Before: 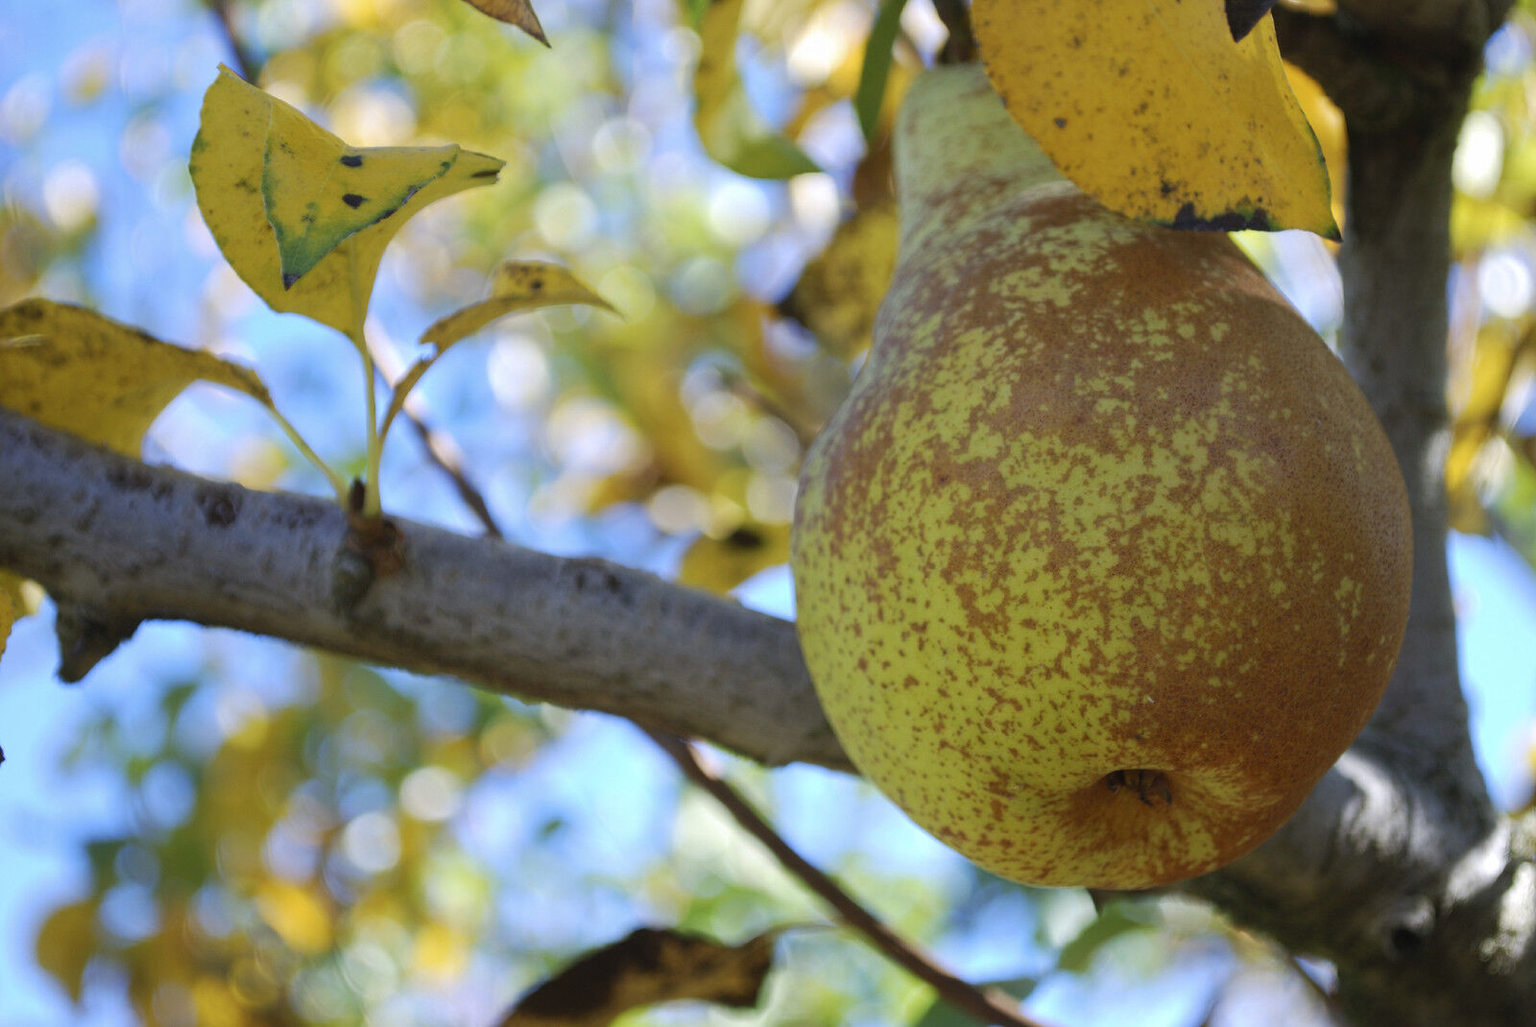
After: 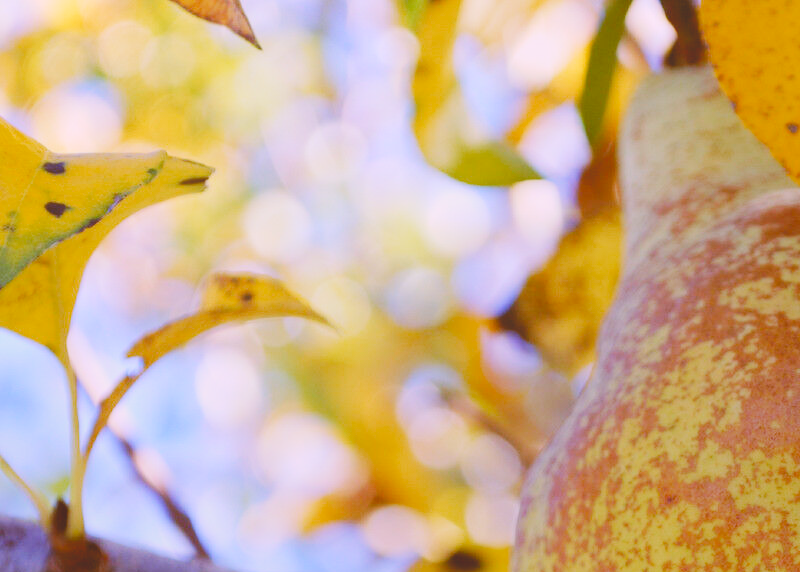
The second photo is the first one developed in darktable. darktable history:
local contrast: detail 69%
white balance: red 1.188, blue 1.11
color balance: lift [1, 1.015, 1.004, 0.985], gamma [1, 0.958, 0.971, 1.042], gain [1, 0.956, 0.977, 1.044]
crop: left 19.556%, right 30.401%, bottom 46.458%
base curve: curves: ch0 [(0, 0) (0.036, 0.025) (0.121, 0.166) (0.206, 0.329) (0.605, 0.79) (1, 1)], preserve colors none
